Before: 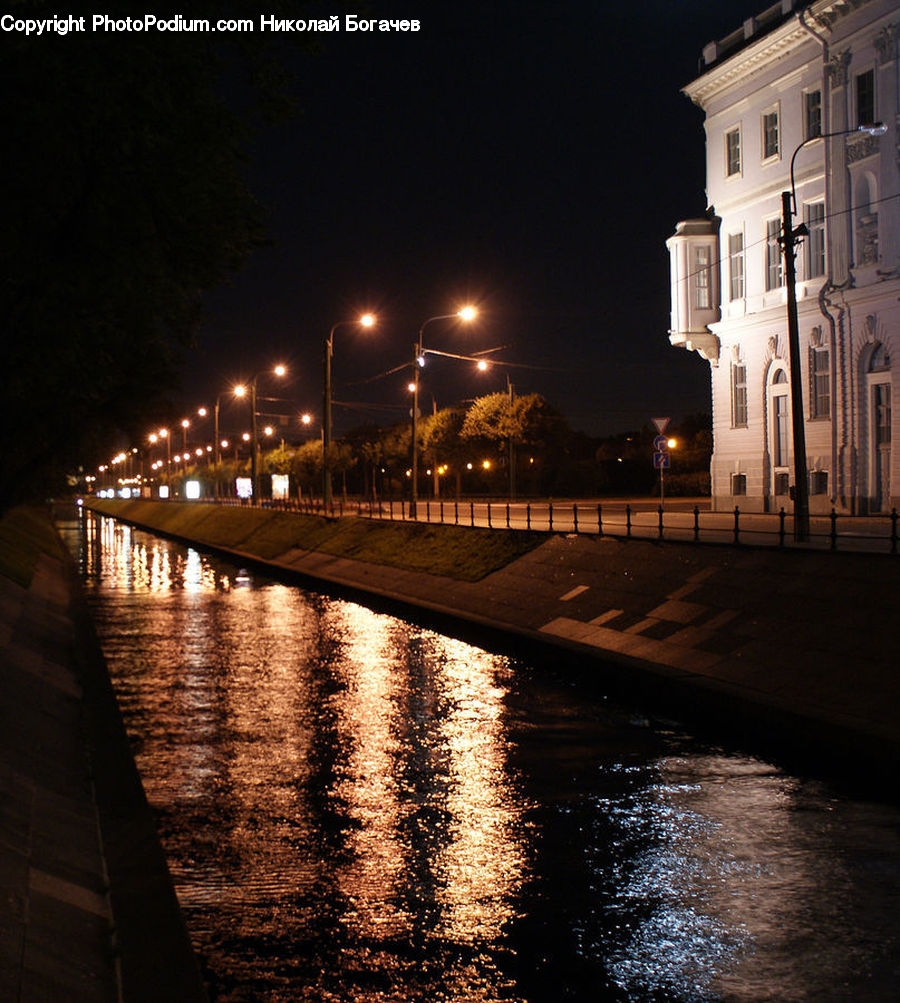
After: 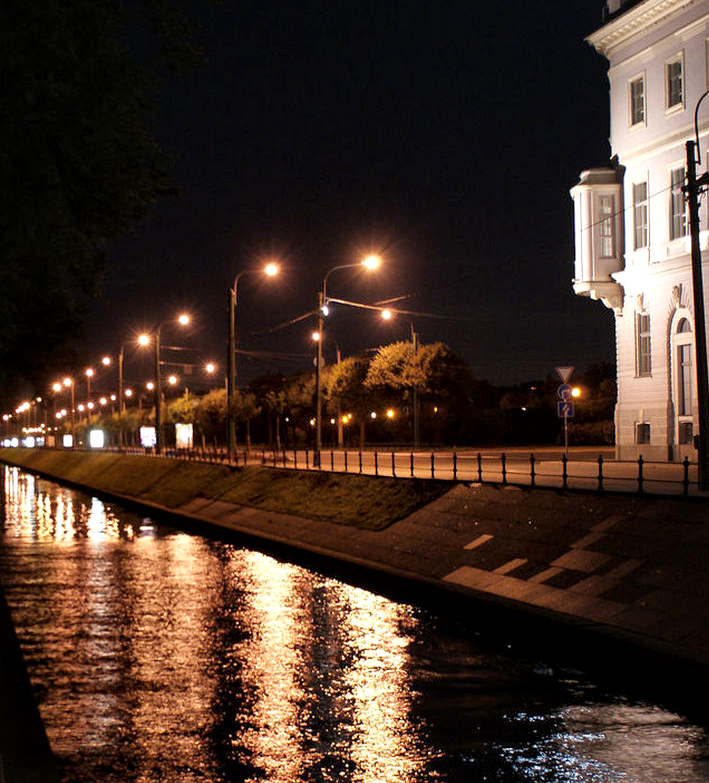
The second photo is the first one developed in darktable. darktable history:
exposure: exposure 0.128 EV, compensate highlight preservation false
crop and rotate: left 10.77%, top 5.1%, right 10.41%, bottom 16.76%
local contrast: mode bilateral grid, contrast 20, coarseness 50, detail 144%, midtone range 0.2
